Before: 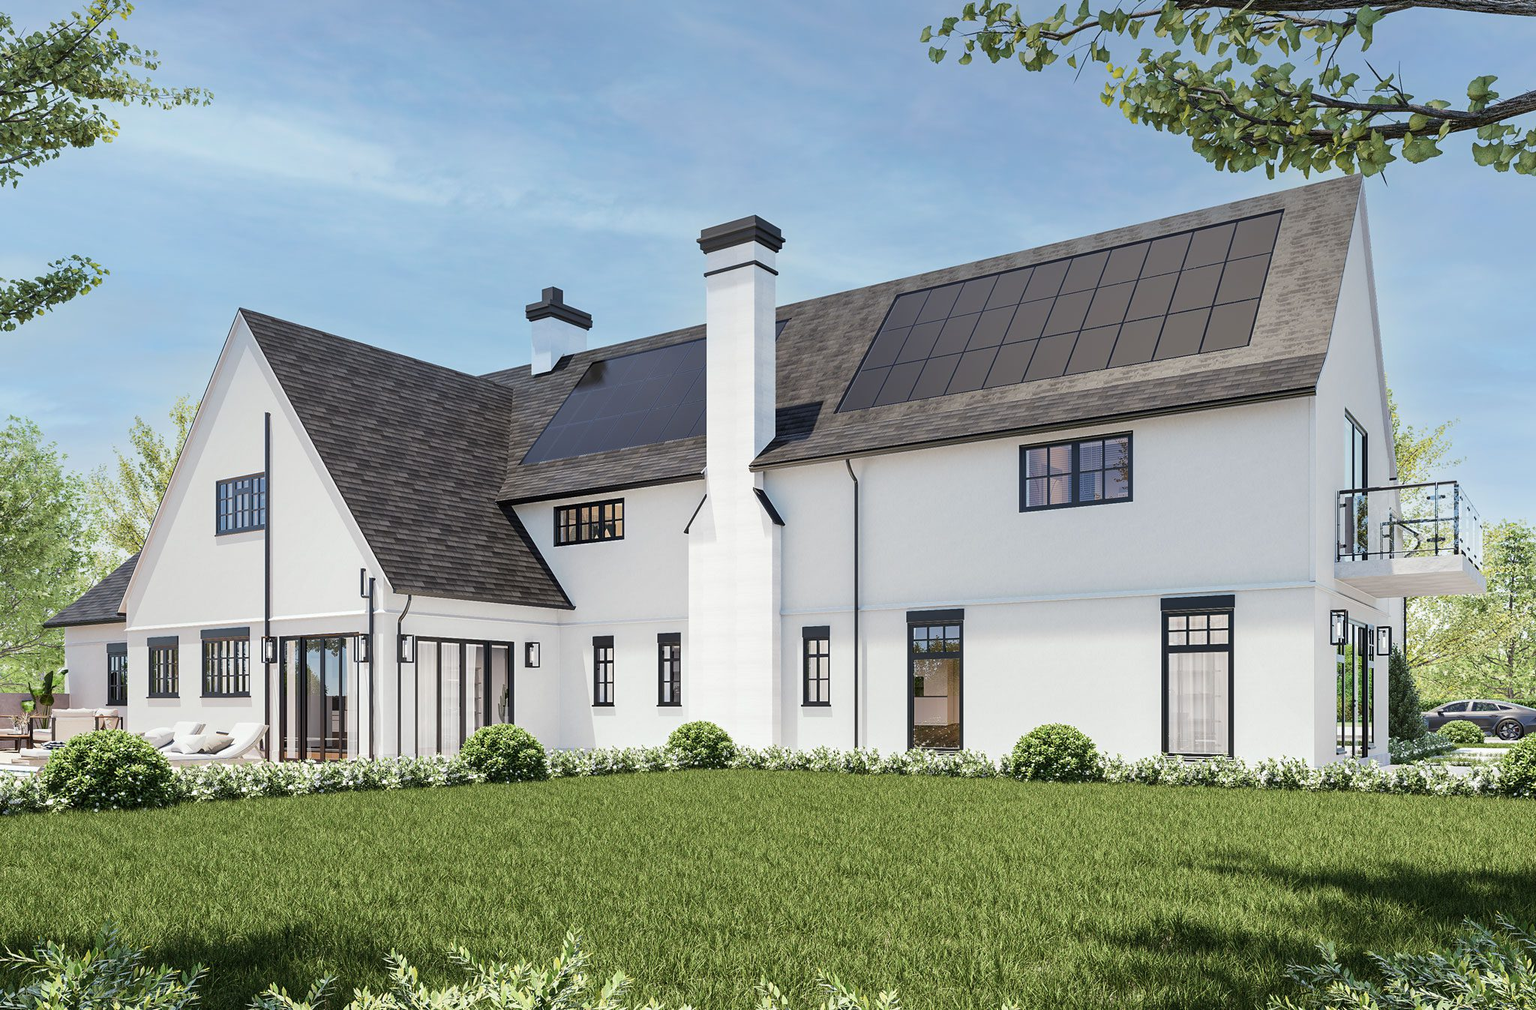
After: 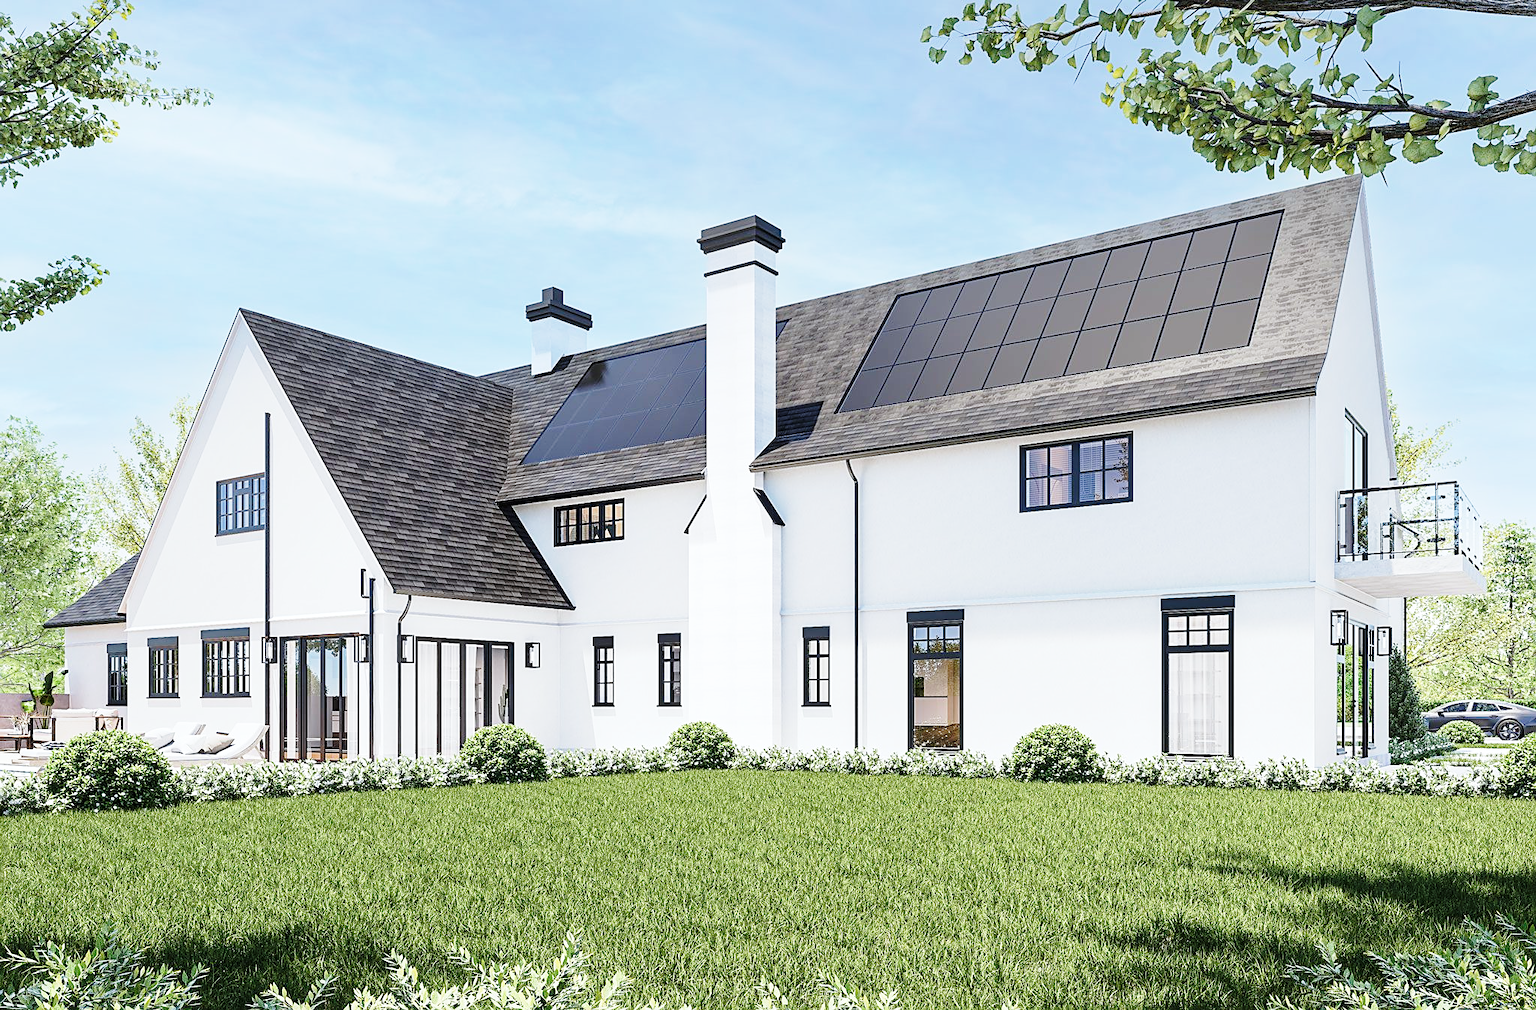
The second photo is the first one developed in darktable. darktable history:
color calibration: x 0.355, y 0.367, temperature 4700.38 K
base curve: curves: ch0 [(0, 0) (0.028, 0.03) (0.121, 0.232) (0.46, 0.748) (0.859, 0.968) (1, 1)], preserve colors none
sharpen: on, module defaults
